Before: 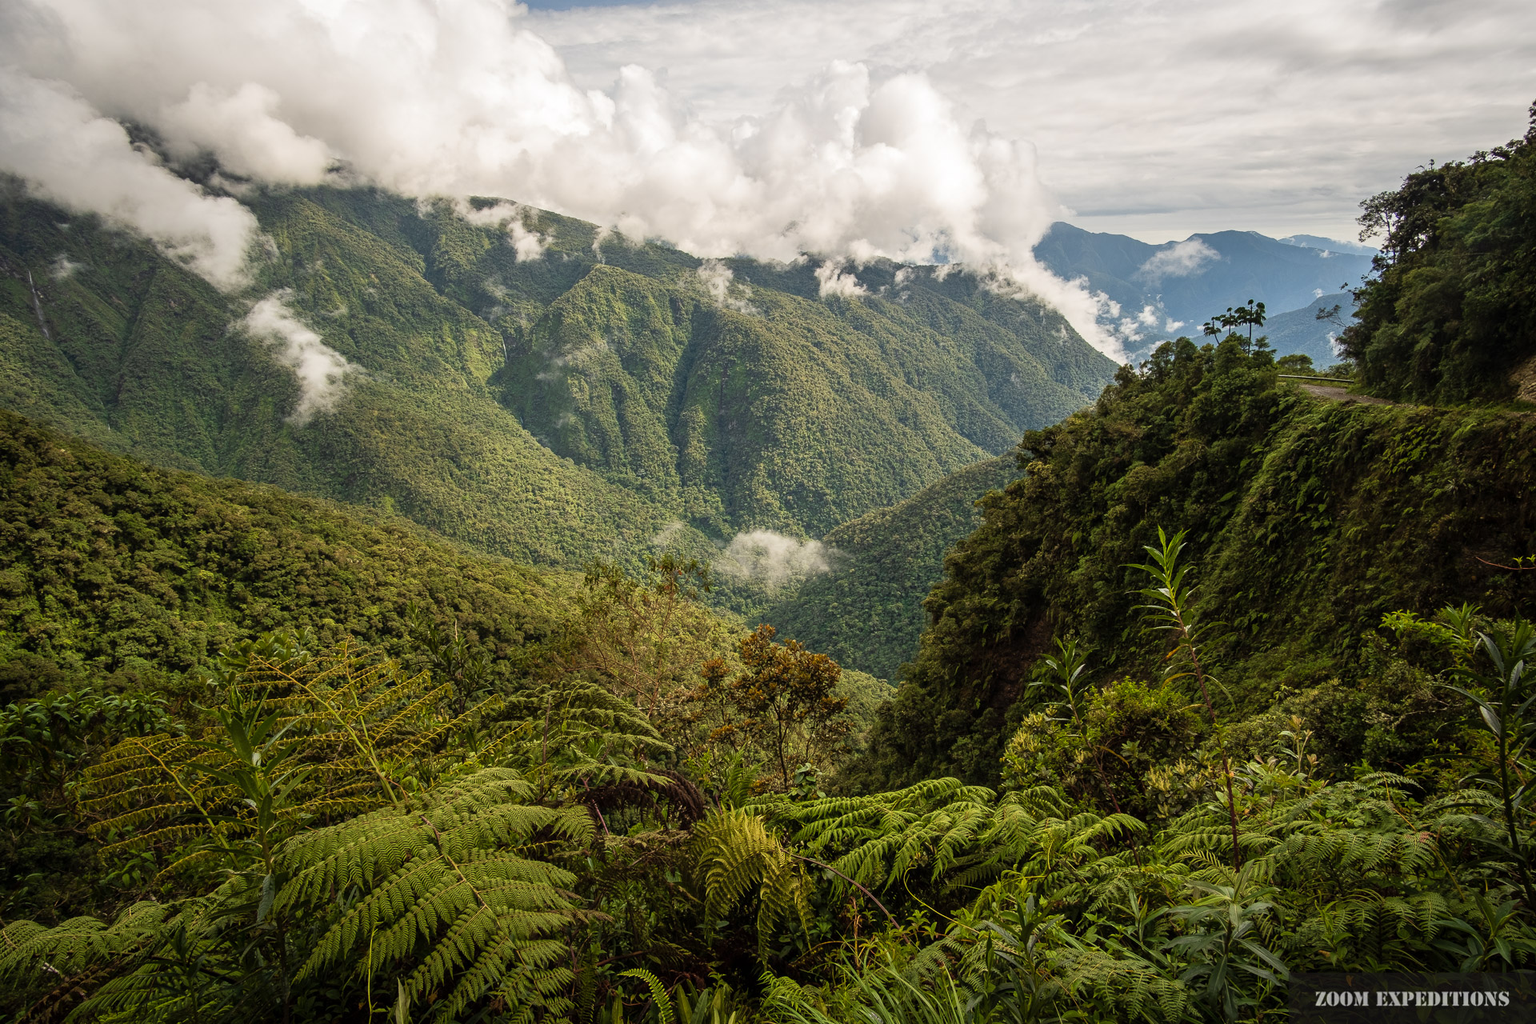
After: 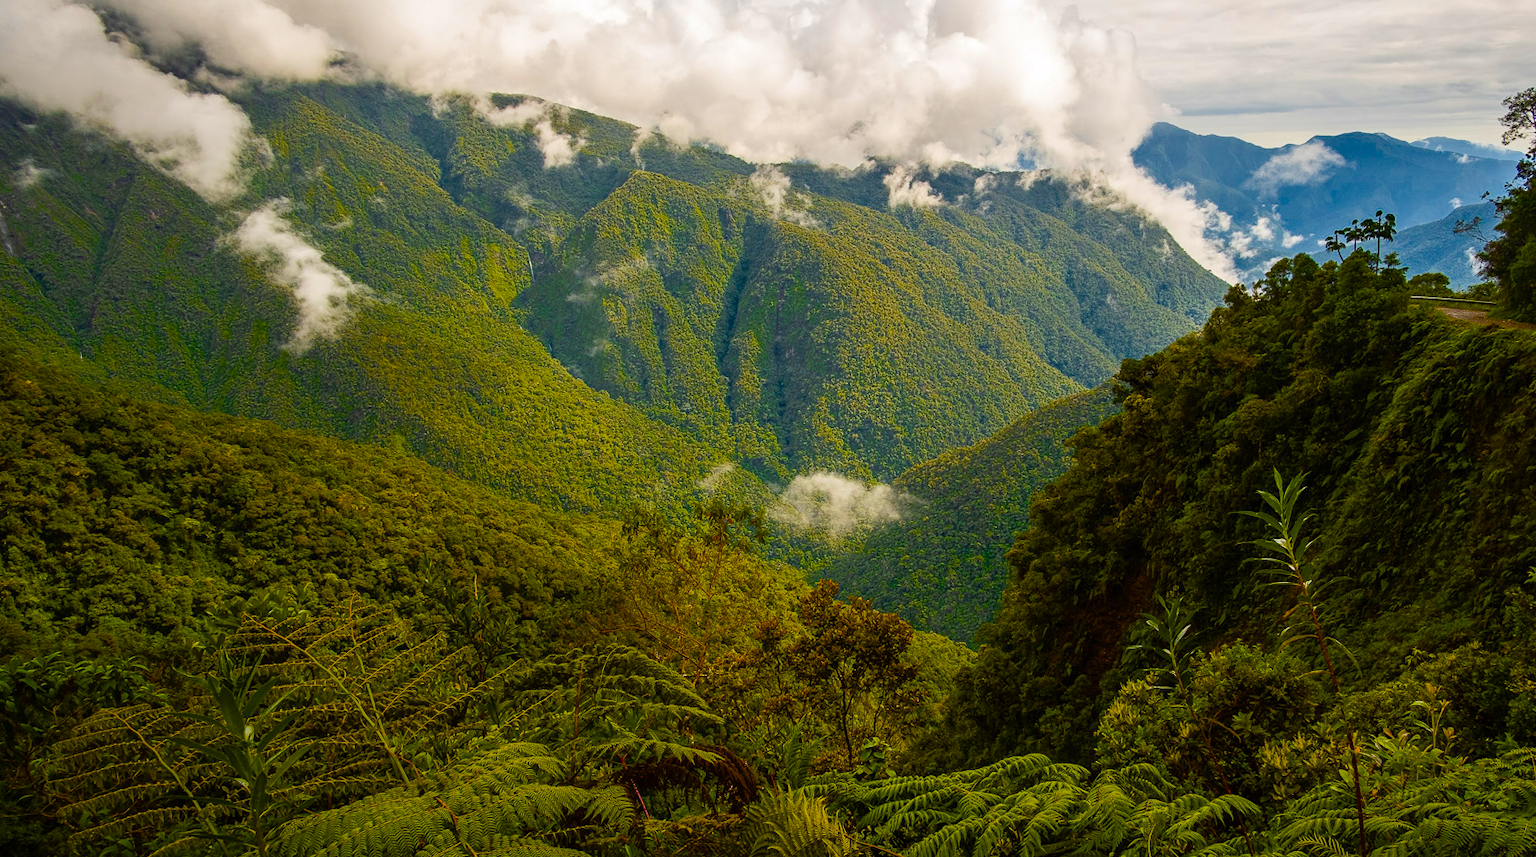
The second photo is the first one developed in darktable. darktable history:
color balance rgb: linear chroma grading › global chroma 9.071%, perceptual saturation grading › global saturation 37.316%, perceptual saturation grading › shadows 35.135%, global vibrance 16.269%, saturation formula JzAzBz (2021)
crop and rotate: left 2.454%, top 11.204%, right 9.547%, bottom 15.087%
